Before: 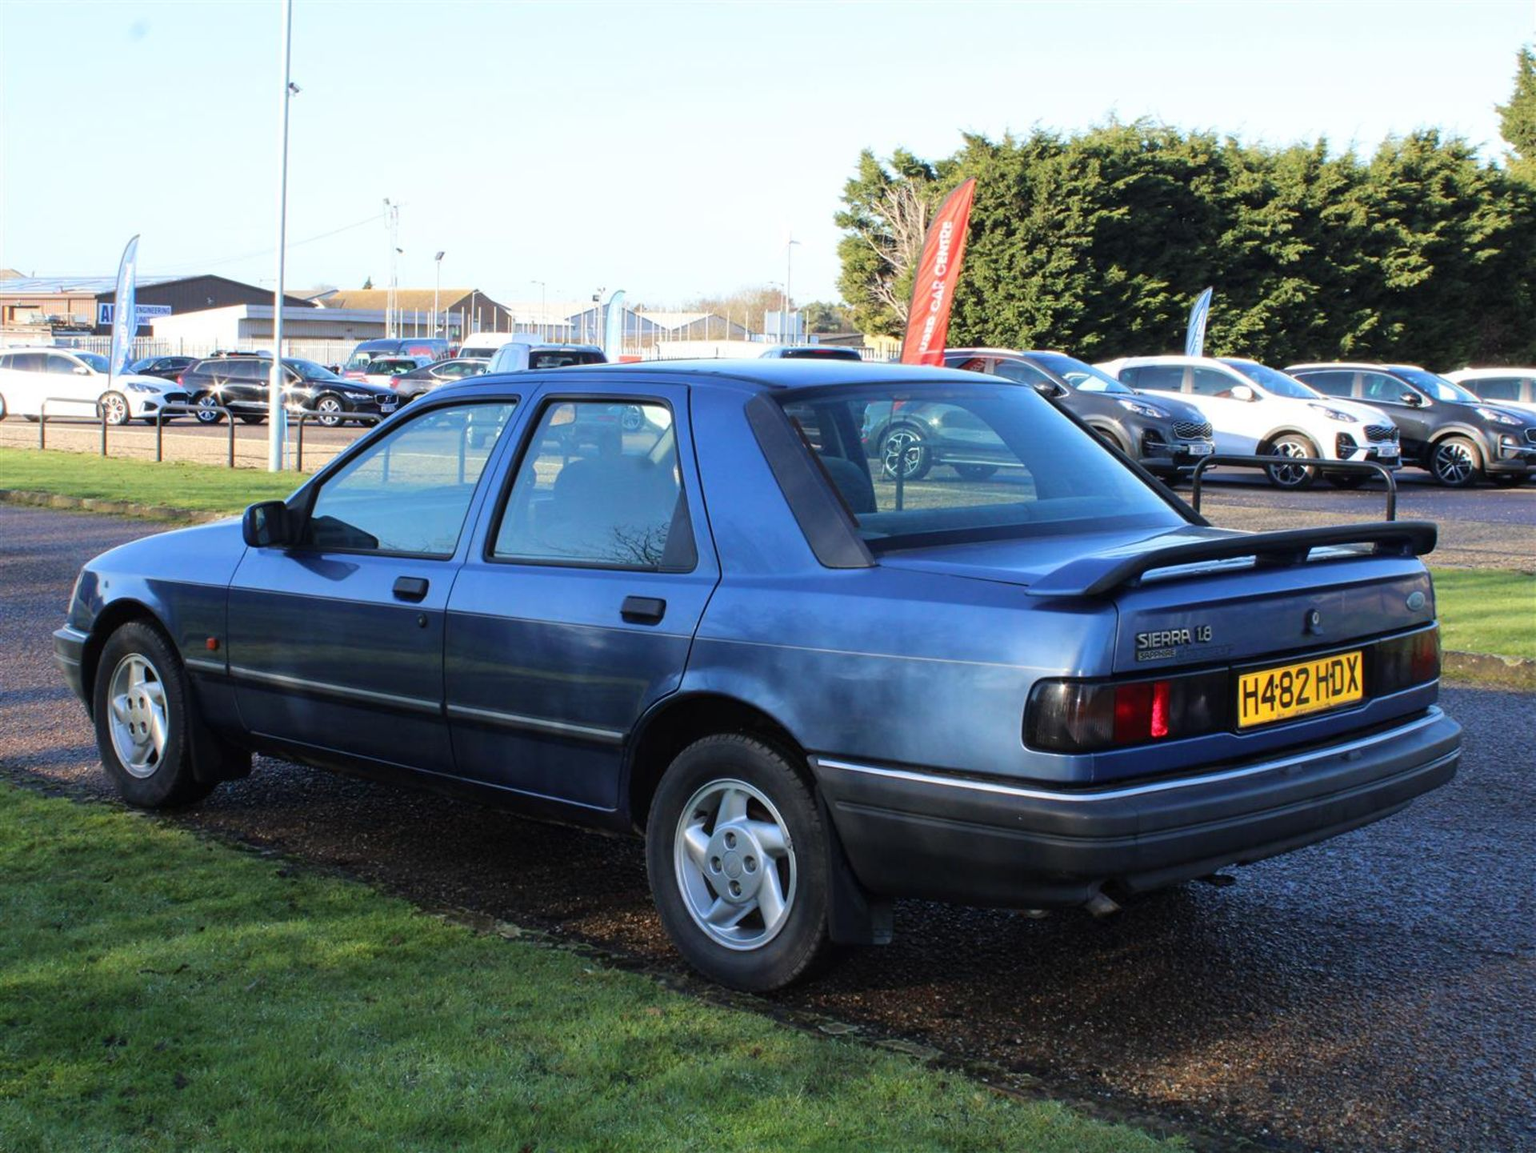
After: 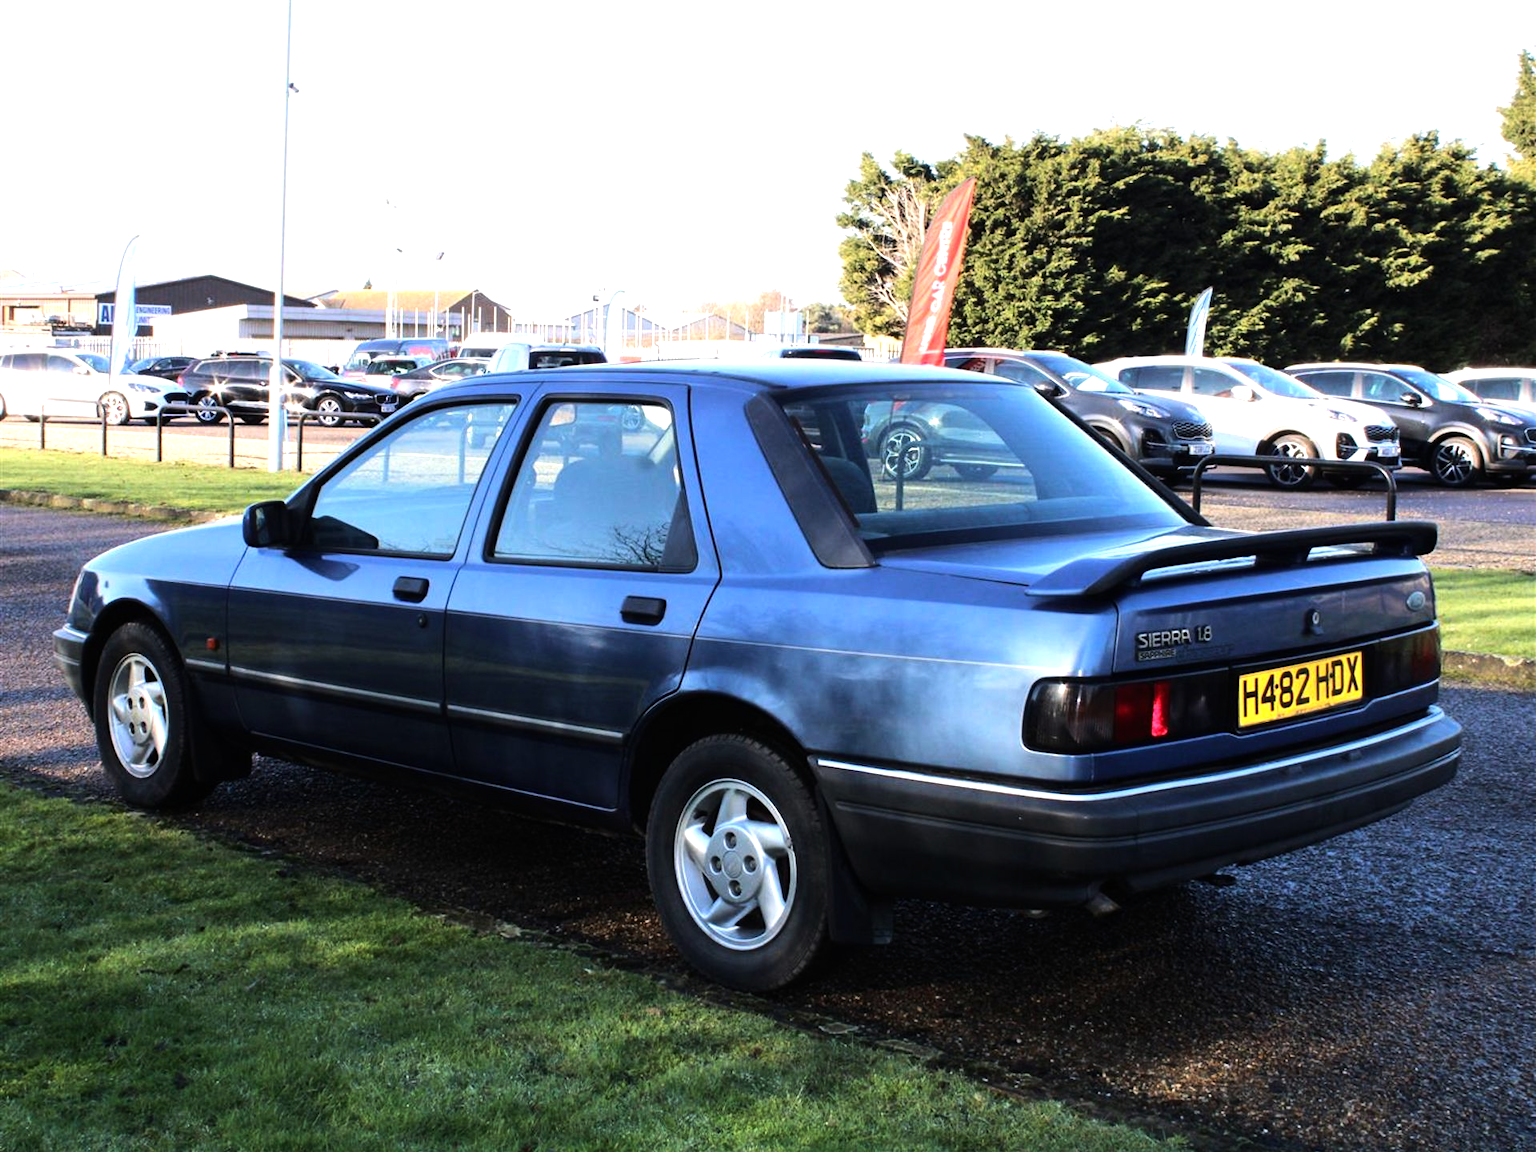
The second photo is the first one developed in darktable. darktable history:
tone equalizer: -8 EV -1.08 EV, -7 EV -1.01 EV, -6 EV -0.867 EV, -5 EV -0.578 EV, -3 EV 0.578 EV, -2 EV 0.867 EV, -1 EV 1.01 EV, +0 EV 1.08 EV, edges refinement/feathering 500, mask exposure compensation -1.57 EV, preserve details no
graduated density: density 0.38 EV, hardness 21%, rotation -6.11°, saturation 32%
